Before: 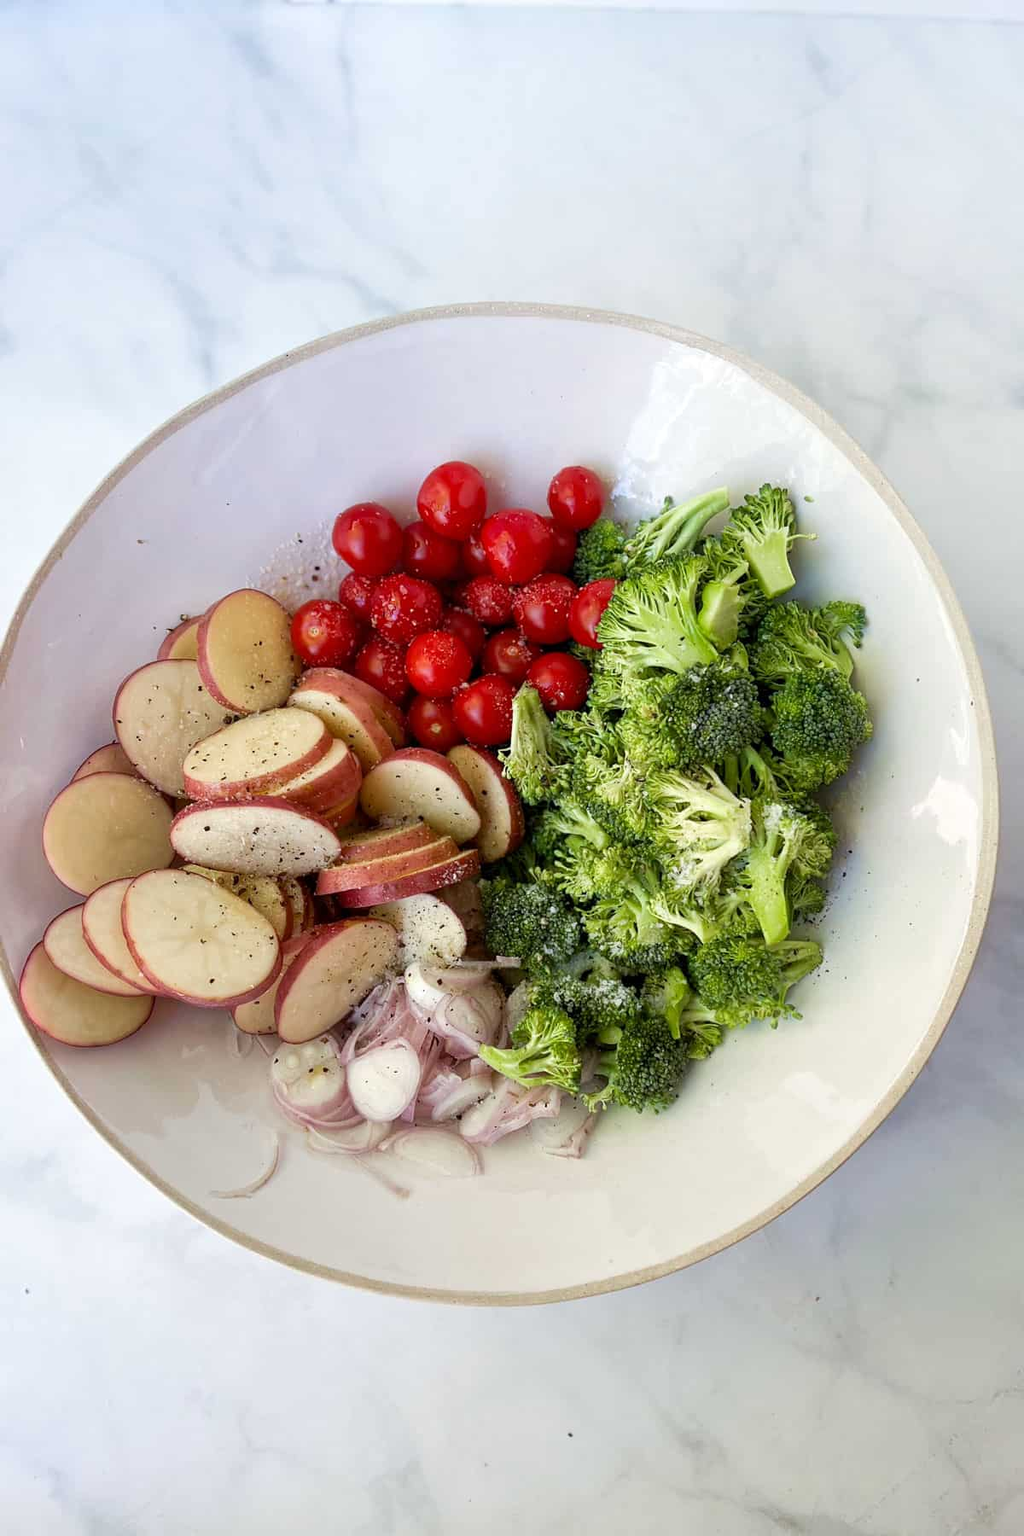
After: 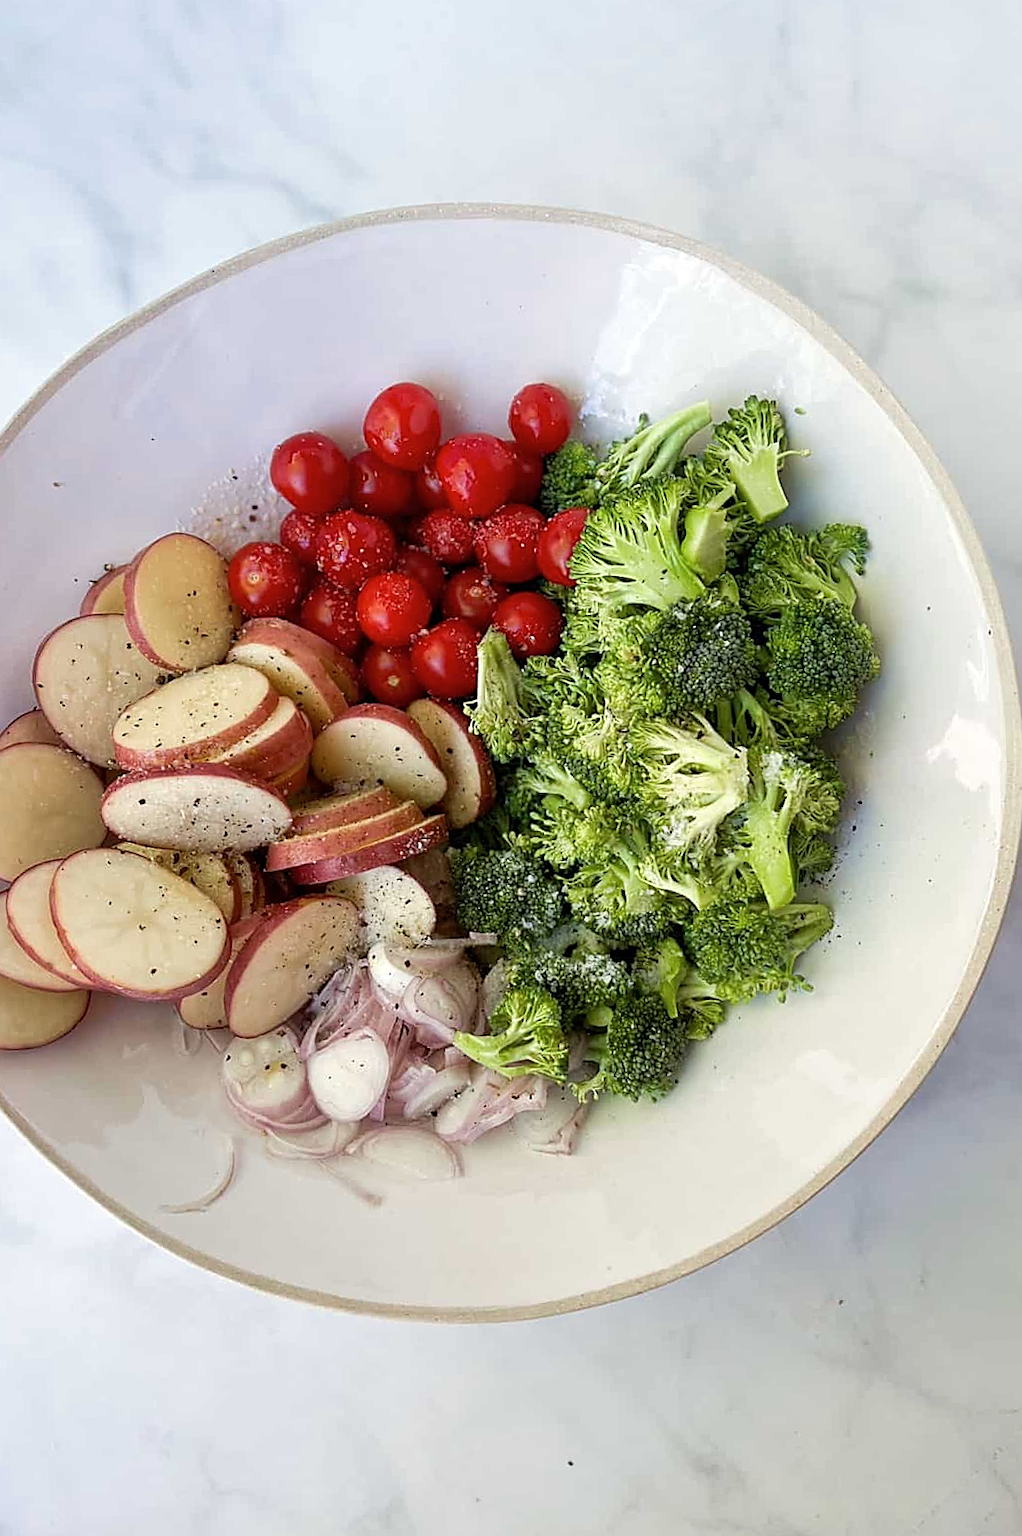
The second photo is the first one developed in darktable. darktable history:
sharpen: on, module defaults
contrast brightness saturation: saturation -0.053
crop and rotate: angle 2°, left 5.865%, top 5.696%
color zones: curves: ch0 [(0, 0.5) (0.143, 0.5) (0.286, 0.5) (0.429, 0.5) (0.62, 0.489) (0.714, 0.445) (0.844, 0.496) (1, 0.5)]; ch1 [(0, 0.5) (0.143, 0.5) (0.286, 0.5) (0.429, 0.5) (0.571, 0.5) (0.714, 0.523) (0.857, 0.5) (1, 0.5)]
tone equalizer: on, module defaults
